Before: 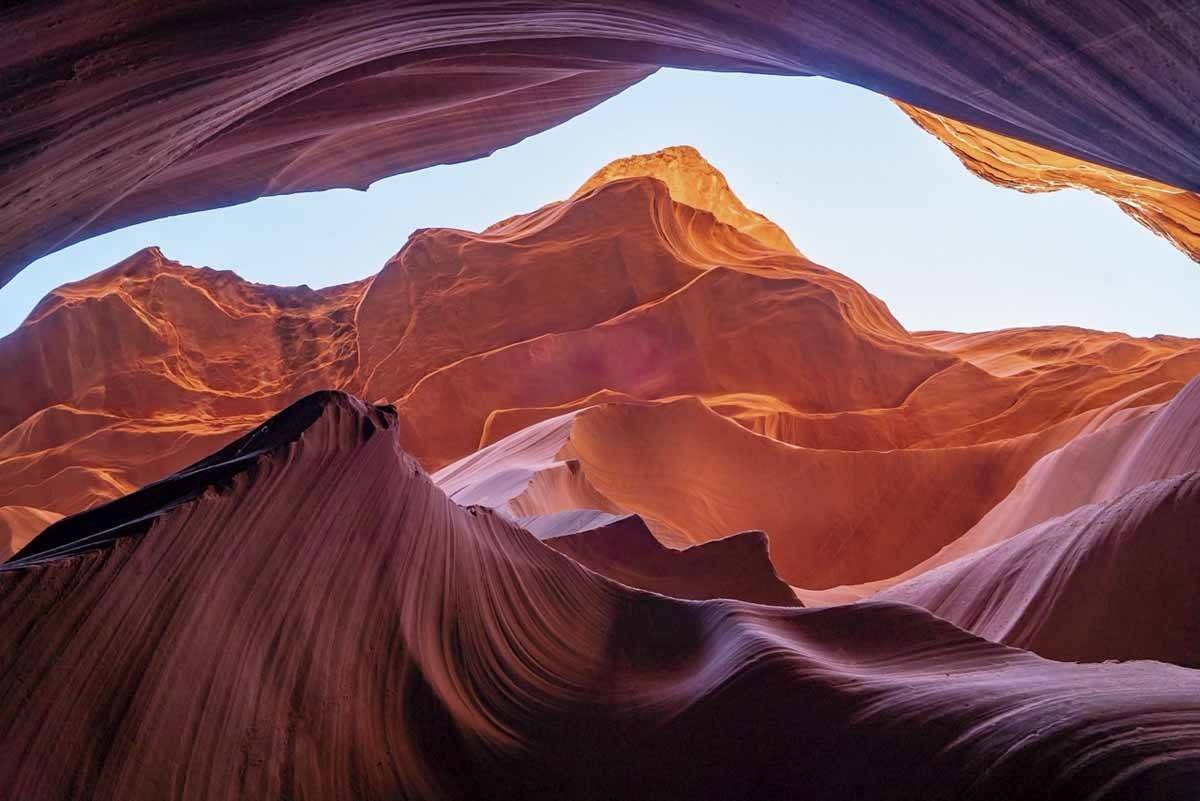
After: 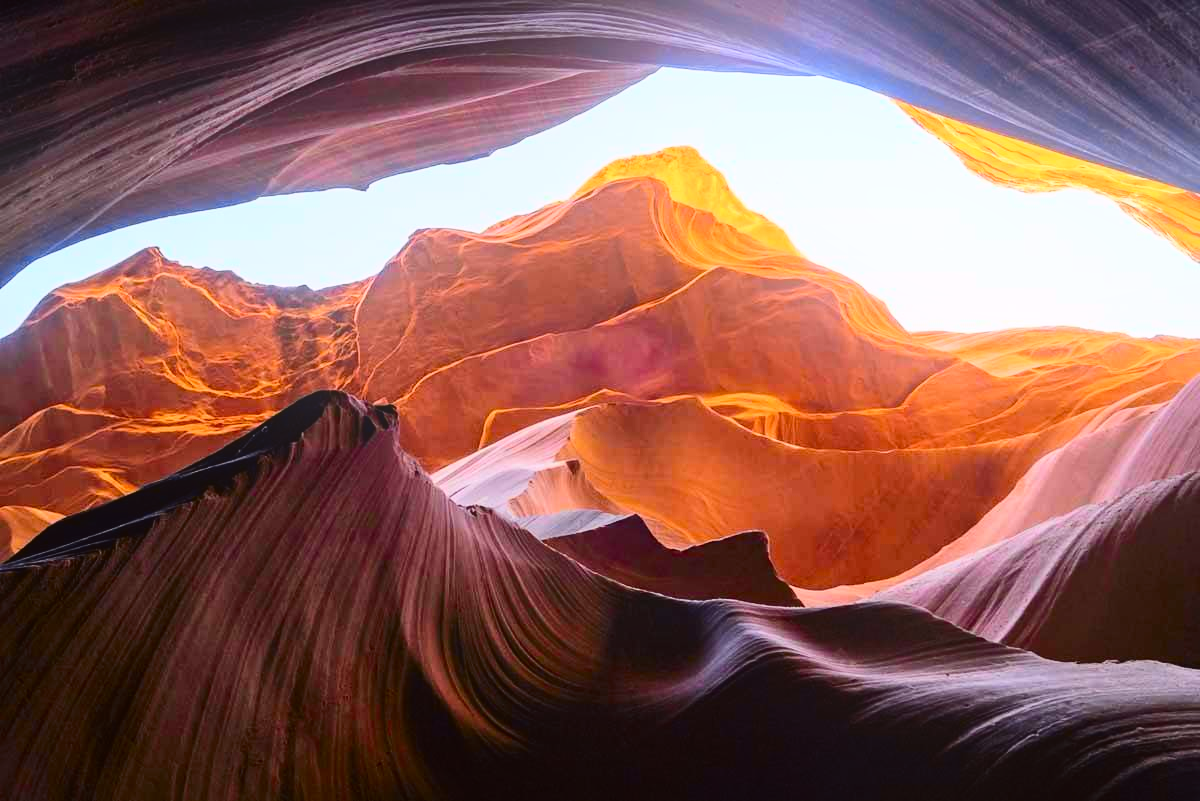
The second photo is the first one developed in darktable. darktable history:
tone curve: curves: ch0 [(0.003, 0.023) (0.071, 0.052) (0.236, 0.197) (0.466, 0.557) (0.631, 0.764) (0.806, 0.906) (1, 1)]; ch1 [(0, 0) (0.262, 0.227) (0.417, 0.386) (0.469, 0.467) (0.502, 0.51) (0.528, 0.521) (0.573, 0.555) (0.605, 0.621) (0.644, 0.671) (0.686, 0.728) (0.994, 0.987)]; ch2 [(0, 0) (0.262, 0.188) (0.385, 0.353) (0.427, 0.424) (0.495, 0.502) (0.531, 0.555) (0.583, 0.632) (0.644, 0.748) (1, 1)], color space Lab, independent channels, preserve colors none
bloom: on, module defaults
